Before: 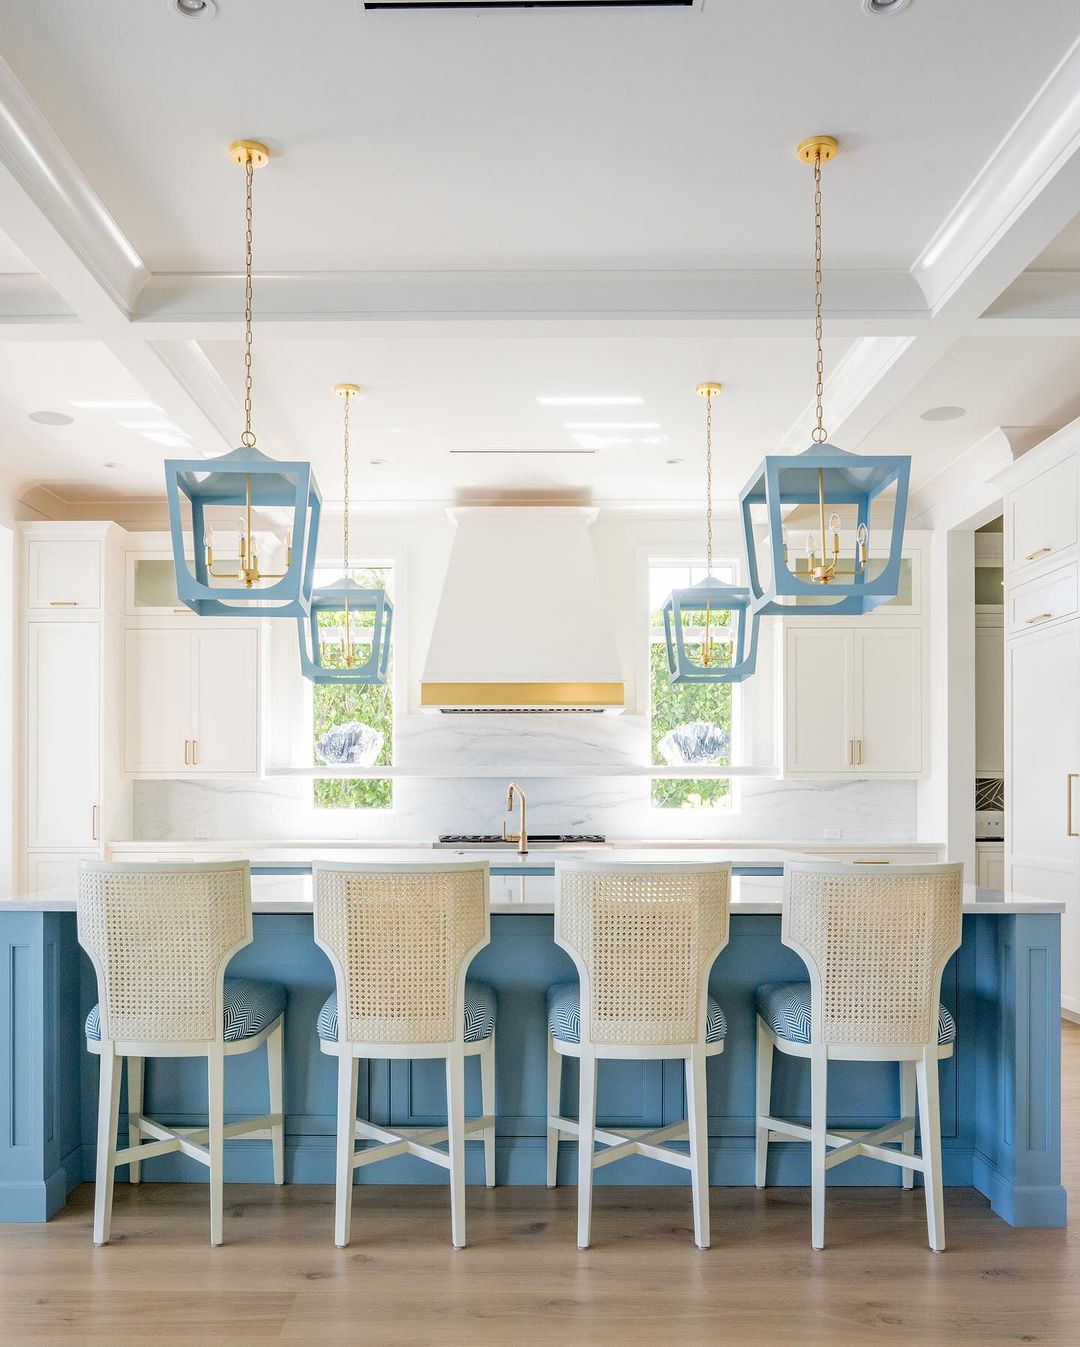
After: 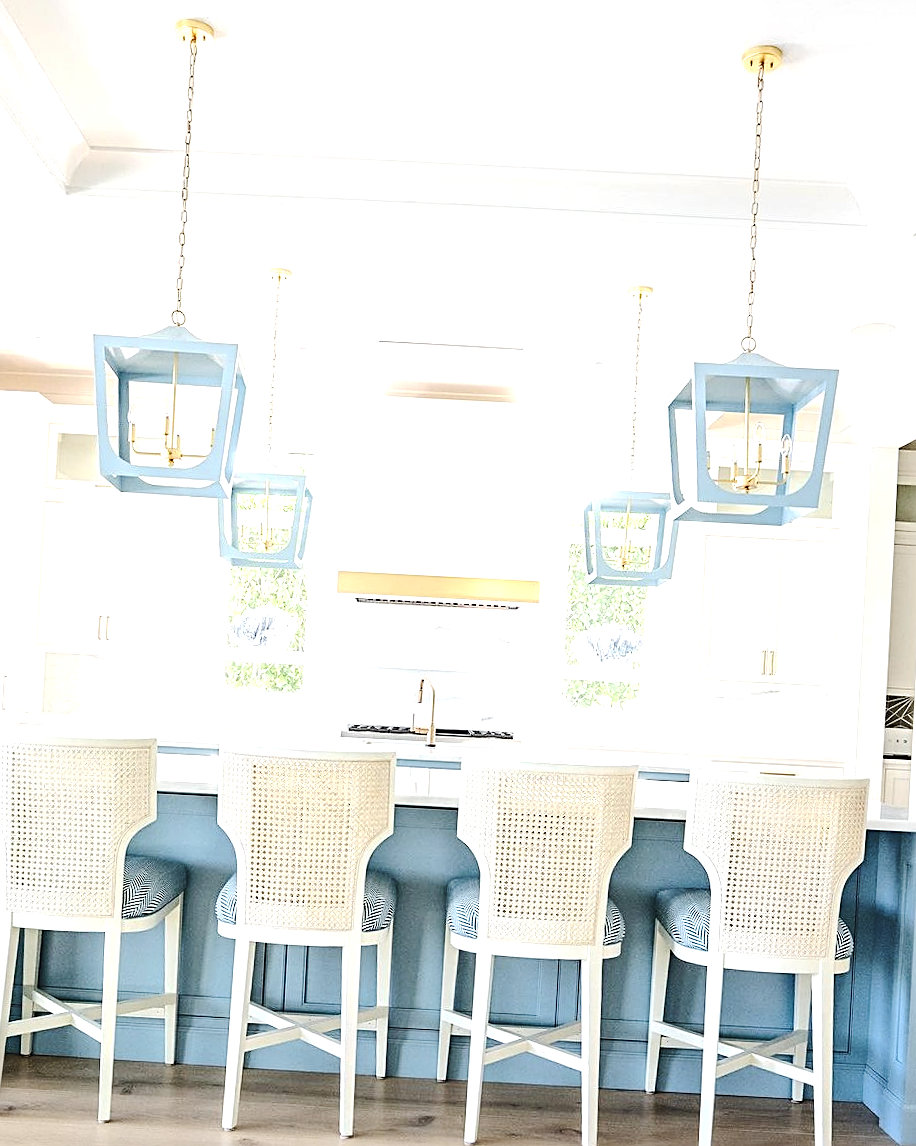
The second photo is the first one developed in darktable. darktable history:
exposure: black level correction -0.009, exposure 0.071 EV, compensate highlight preservation false
sharpen: on, module defaults
crop and rotate: angle -3.03°, left 5.04%, top 5.222%, right 4.661%, bottom 4.148%
tone equalizer: -8 EV -1.08 EV, -7 EV -1.04 EV, -6 EV -0.9 EV, -5 EV -0.593 EV, -3 EV 0.581 EV, -2 EV 0.848 EV, -1 EV 0.993 EV, +0 EV 1.07 EV, edges refinement/feathering 500, mask exposure compensation -1.57 EV, preserve details no
levels: mode automatic
contrast brightness saturation: saturation -0.057
base curve: curves: ch0 [(0, 0) (0.158, 0.273) (0.879, 0.895) (1, 1)], preserve colors none
